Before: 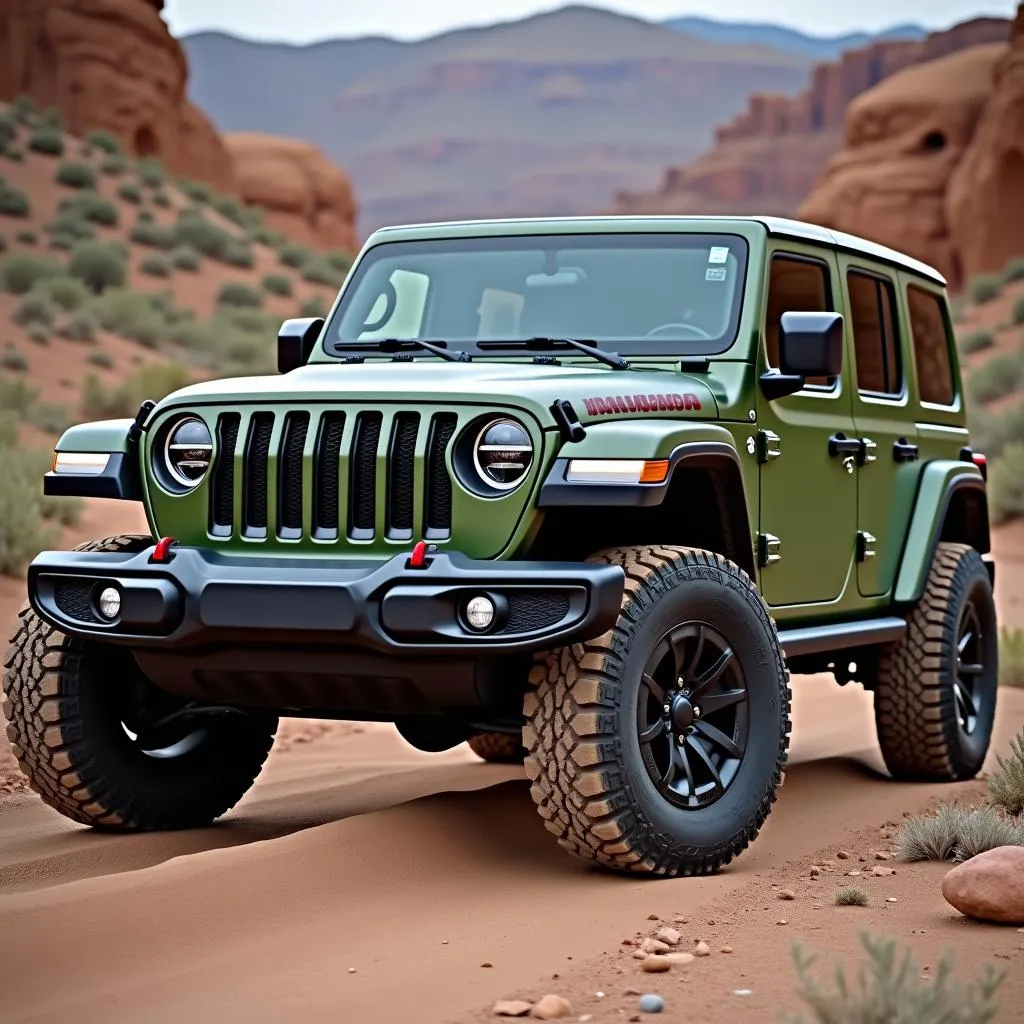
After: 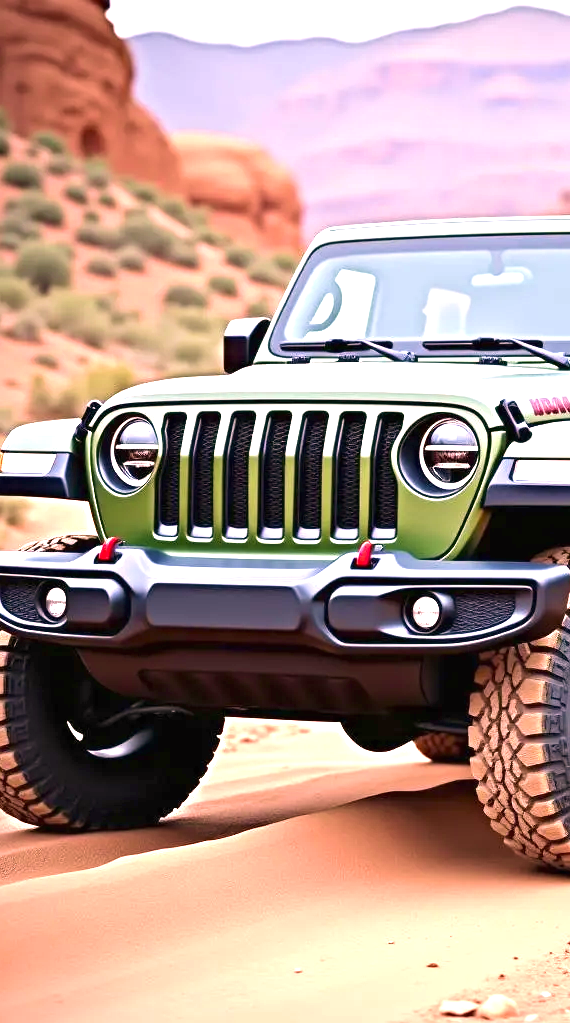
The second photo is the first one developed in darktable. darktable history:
exposure: black level correction 0, exposure 1.514 EV, compensate highlight preservation false
velvia: on, module defaults
color correction: highlights a* 14.54, highlights b* 4.7
crop: left 5.275%, right 39.018%
